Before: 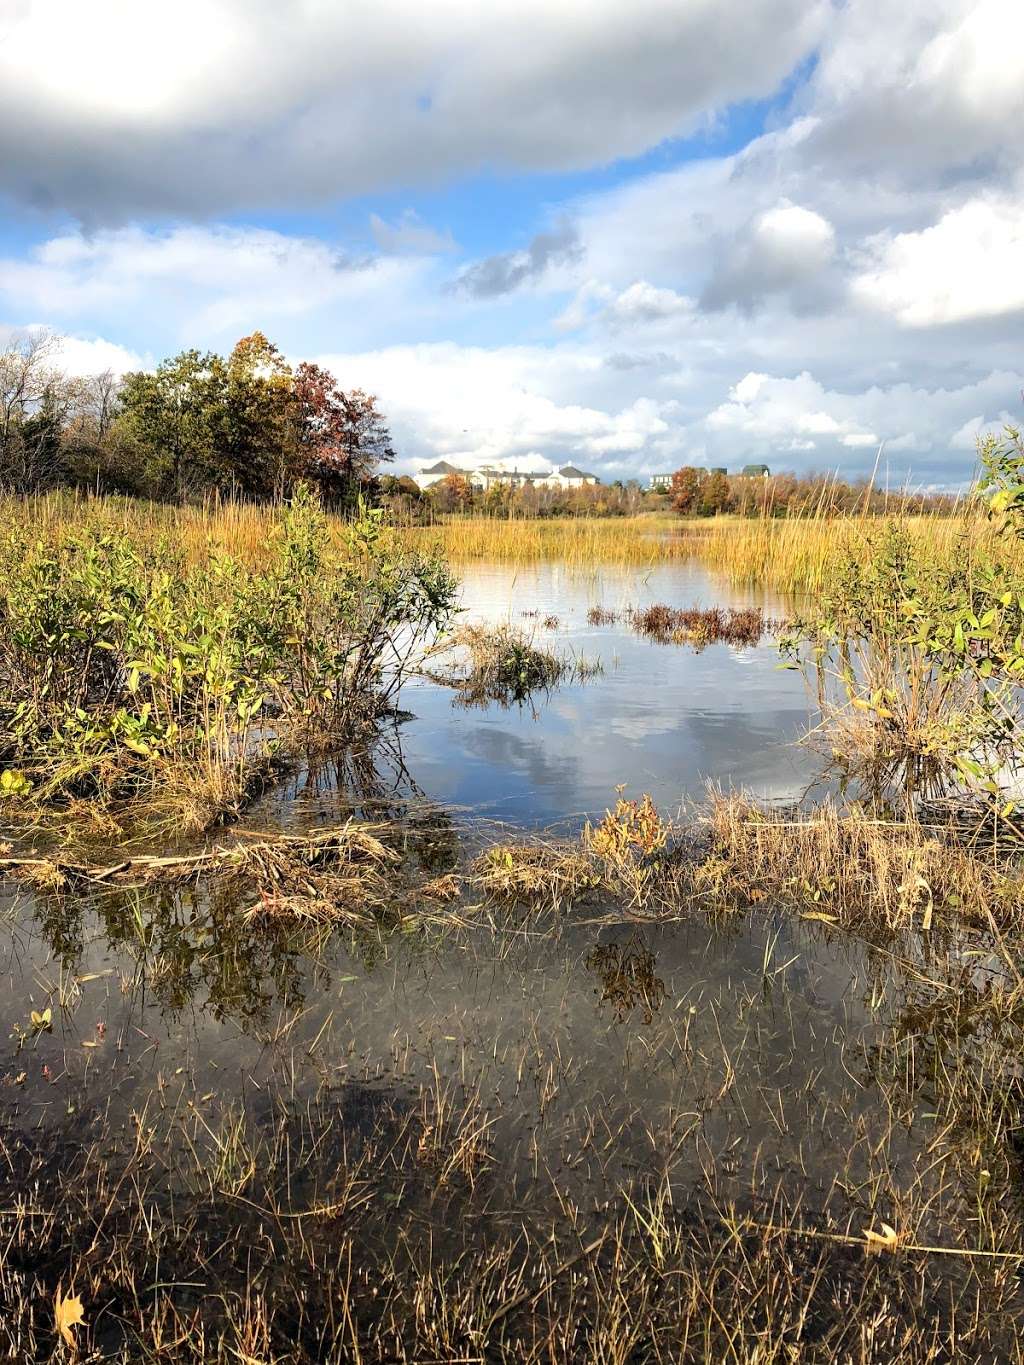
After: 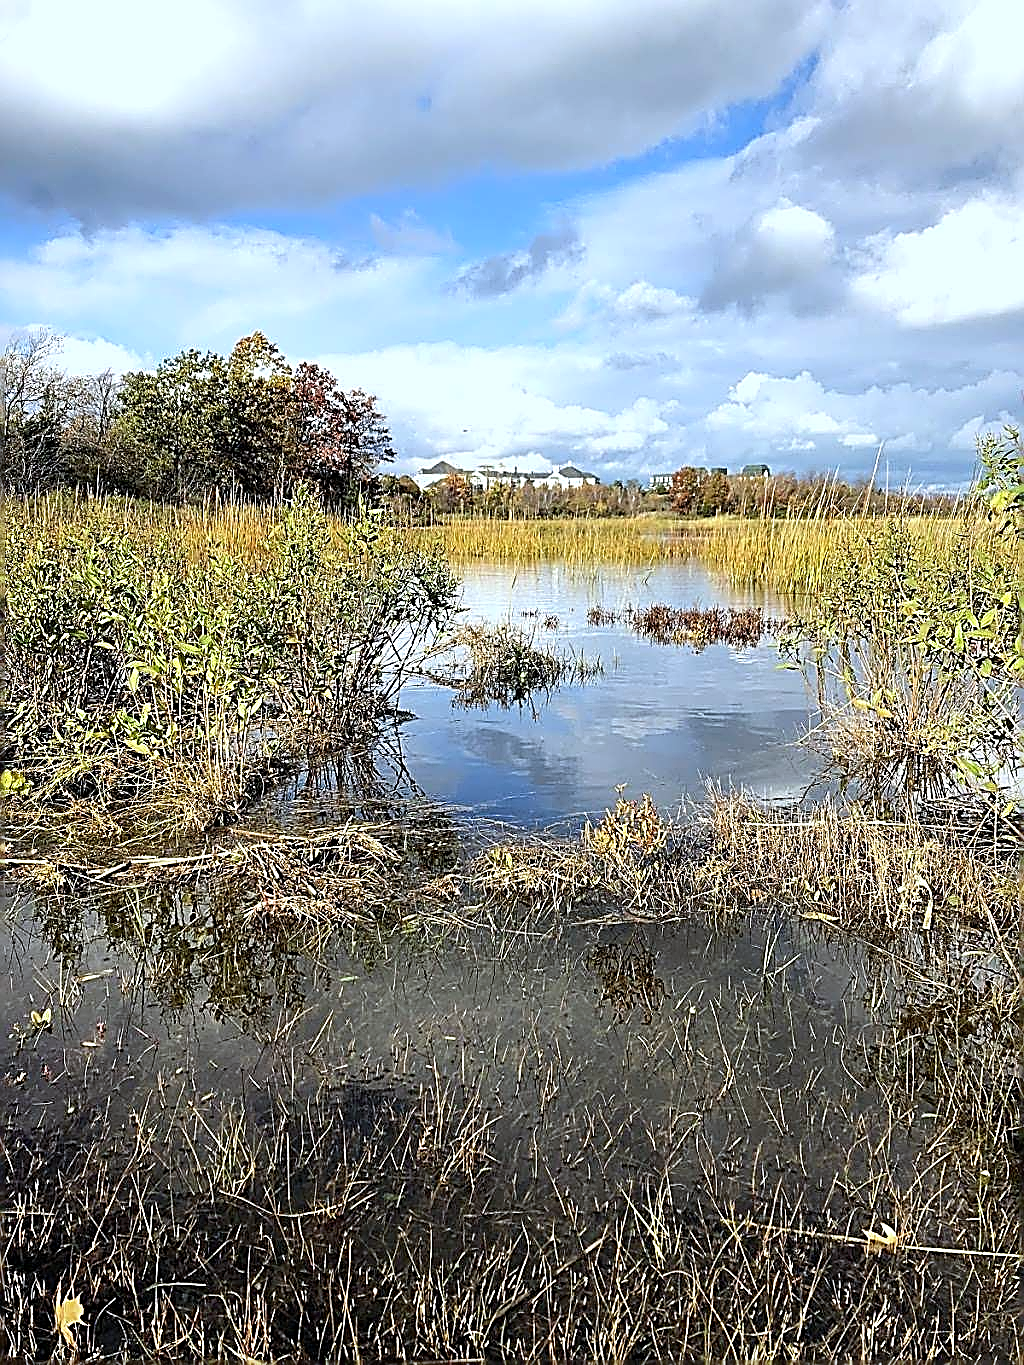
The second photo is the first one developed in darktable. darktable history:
white balance: red 0.924, blue 1.095
sharpen: amount 2
